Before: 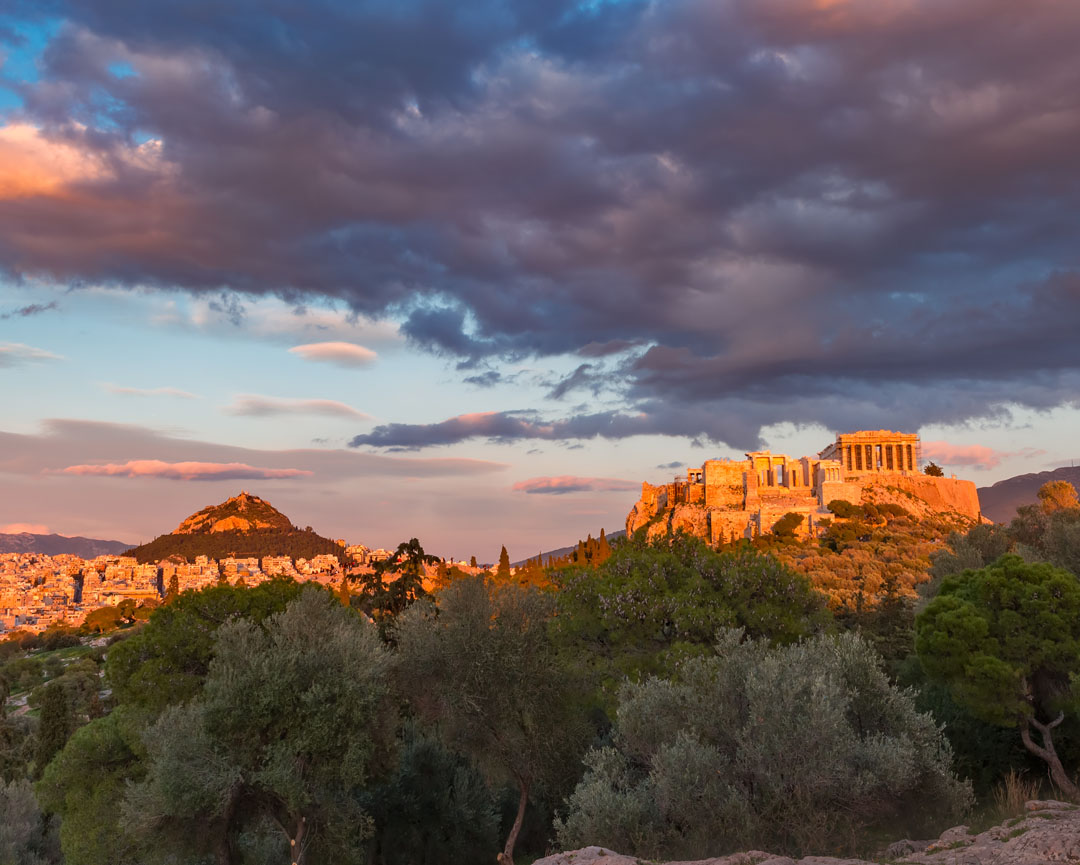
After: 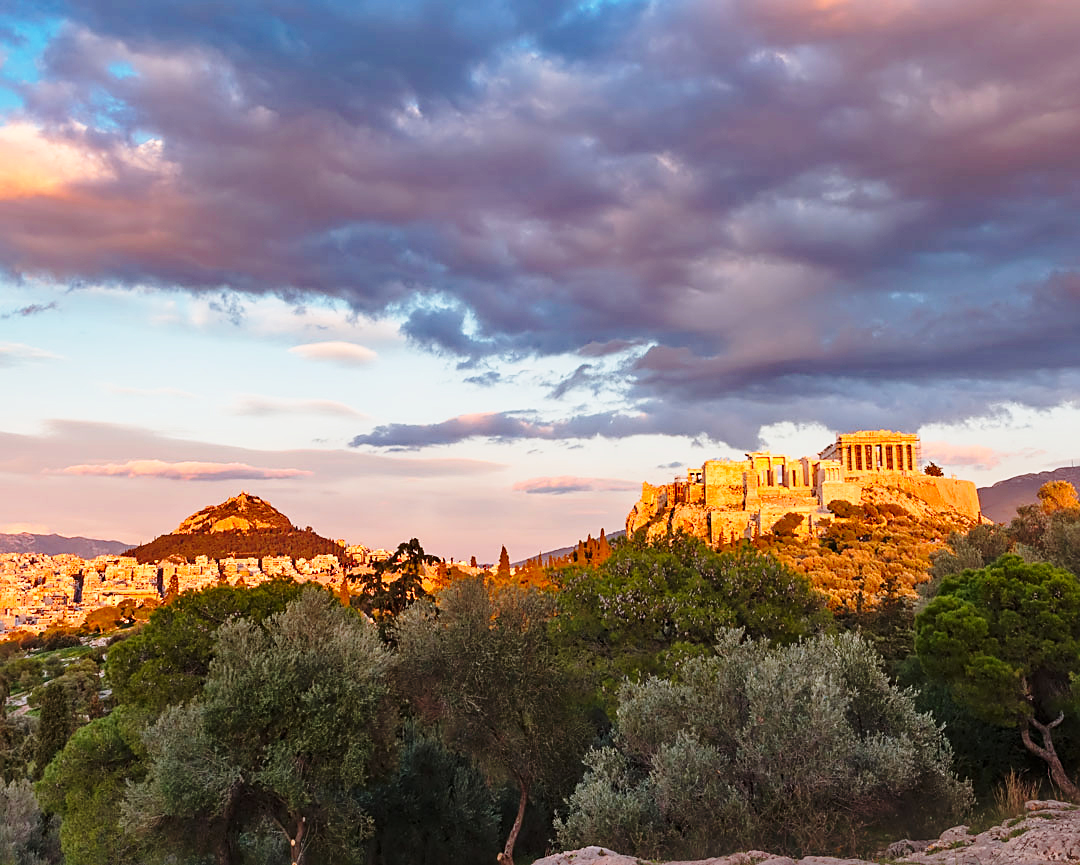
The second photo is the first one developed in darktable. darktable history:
color calibration: illuminant same as pipeline (D50), adaptation XYZ, x 0.346, y 0.357, temperature 5023 K
base curve: curves: ch0 [(0, 0) (0.028, 0.03) (0.121, 0.232) (0.46, 0.748) (0.859, 0.968) (1, 1)], preserve colors none
sharpen: on, module defaults
